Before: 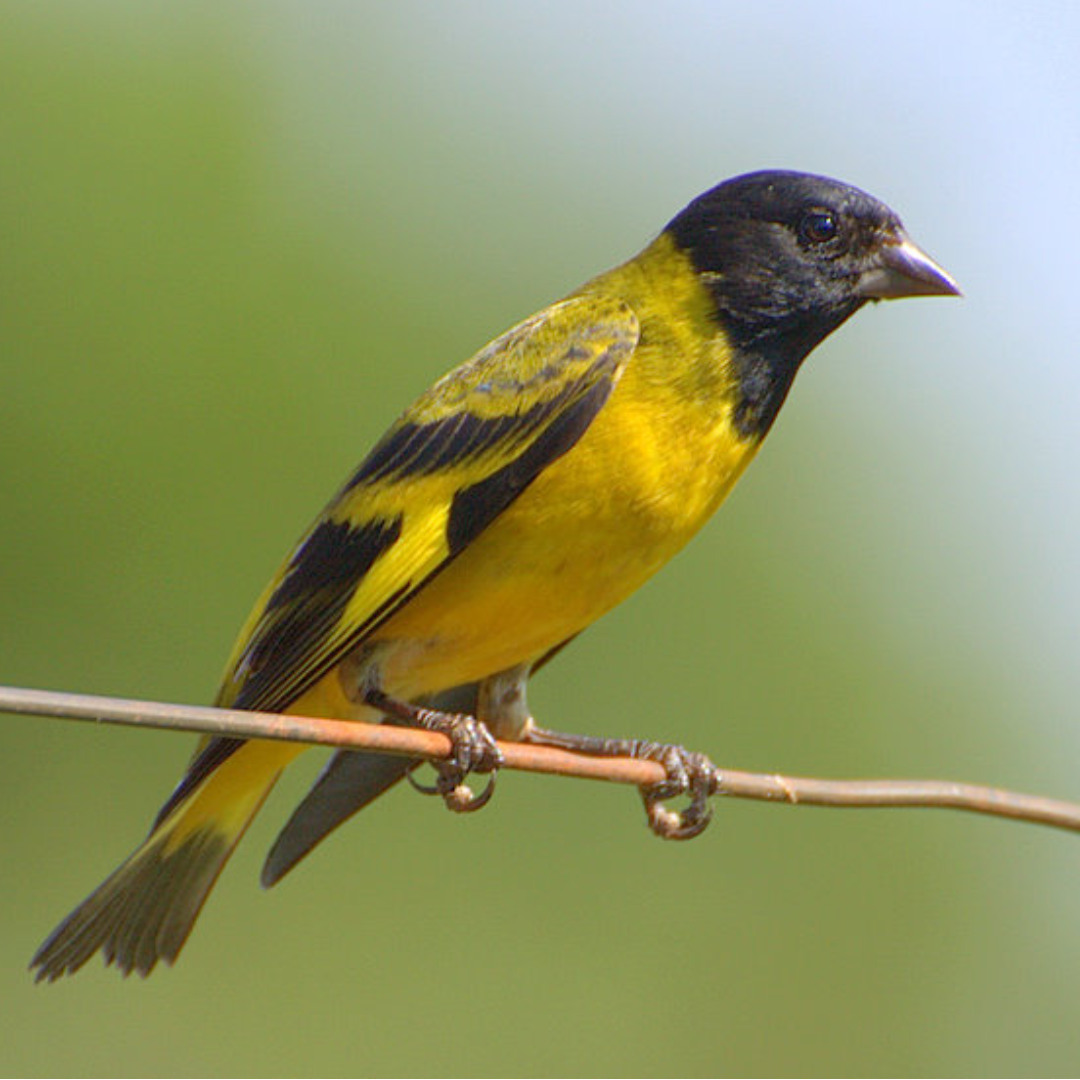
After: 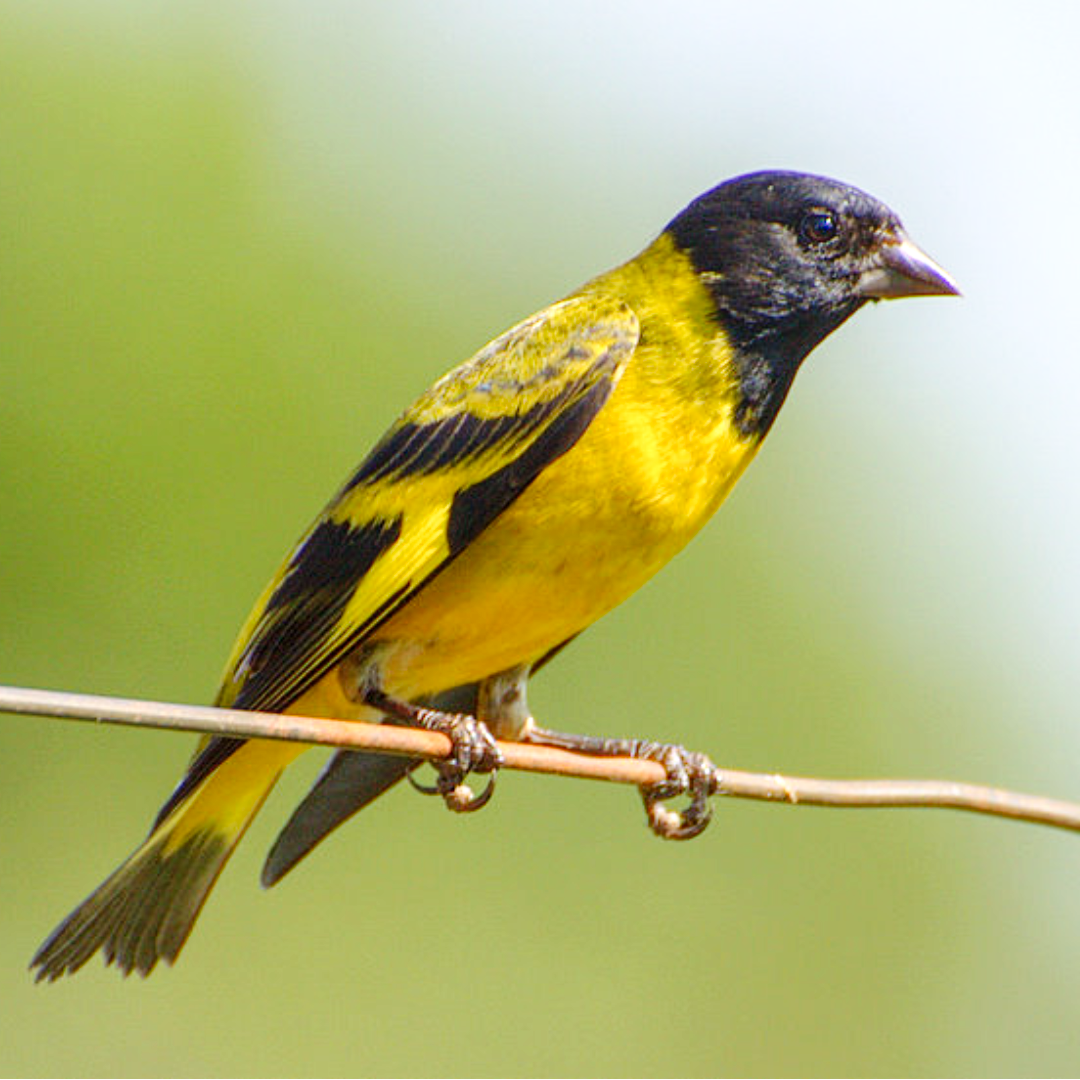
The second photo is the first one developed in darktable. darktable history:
exposure: exposure 0.174 EV, compensate highlight preservation false
local contrast: on, module defaults
tone curve: curves: ch0 [(0, 0.023) (0.087, 0.065) (0.184, 0.168) (0.45, 0.54) (0.57, 0.683) (0.722, 0.825) (0.877, 0.948) (1, 1)]; ch1 [(0, 0) (0.388, 0.369) (0.45, 0.43) (0.505, 0.509) (0.534, 0.528) (0.657, 0.655) (1, 1)]; ch2 [(0, 0) (0.314, 0.223) (0.427, 0.405) (0.5, 0.5) (0.55, 0.566) (0.625, 0.657) (1, 1)], preserve colors none
